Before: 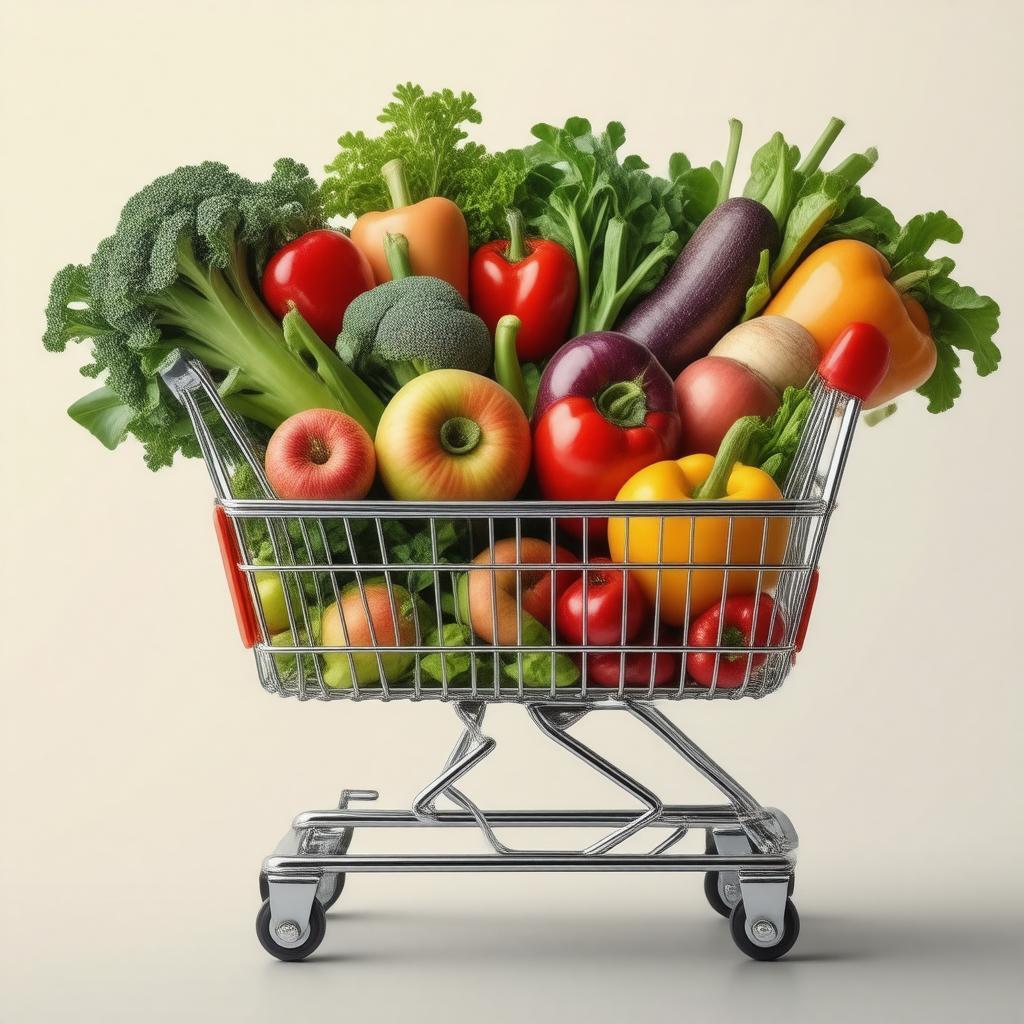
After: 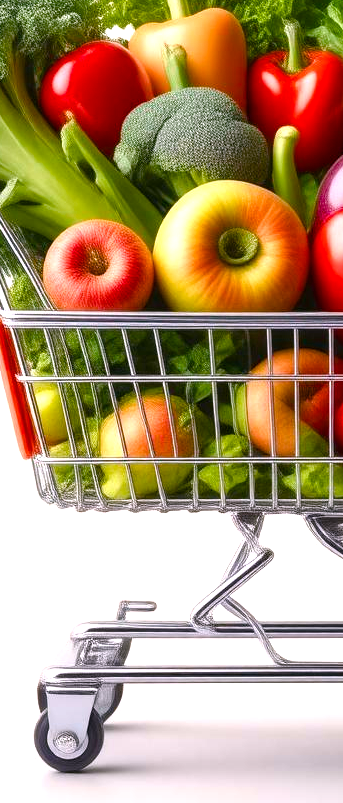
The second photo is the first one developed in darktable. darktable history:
crop and rotate: left 21.77%, top 18.528%, right 44.676%, bottom 2.997%
white balance: red 1.05, blue 1.072
color balance rgb: linear chroma grading › shadows -2.2%, linear chroma grading › highlights -15%, linear chroma grading › global chroma -10%, linear chroma grading › mid-tones -10%, perceptual saturation grading › global saturation 45%, perceptual saturation grading › highlights -50%, perceptual saturation grading › shadows 30%, perceptual brilliance grading › global brilliance 18%, global vibrance 45%
